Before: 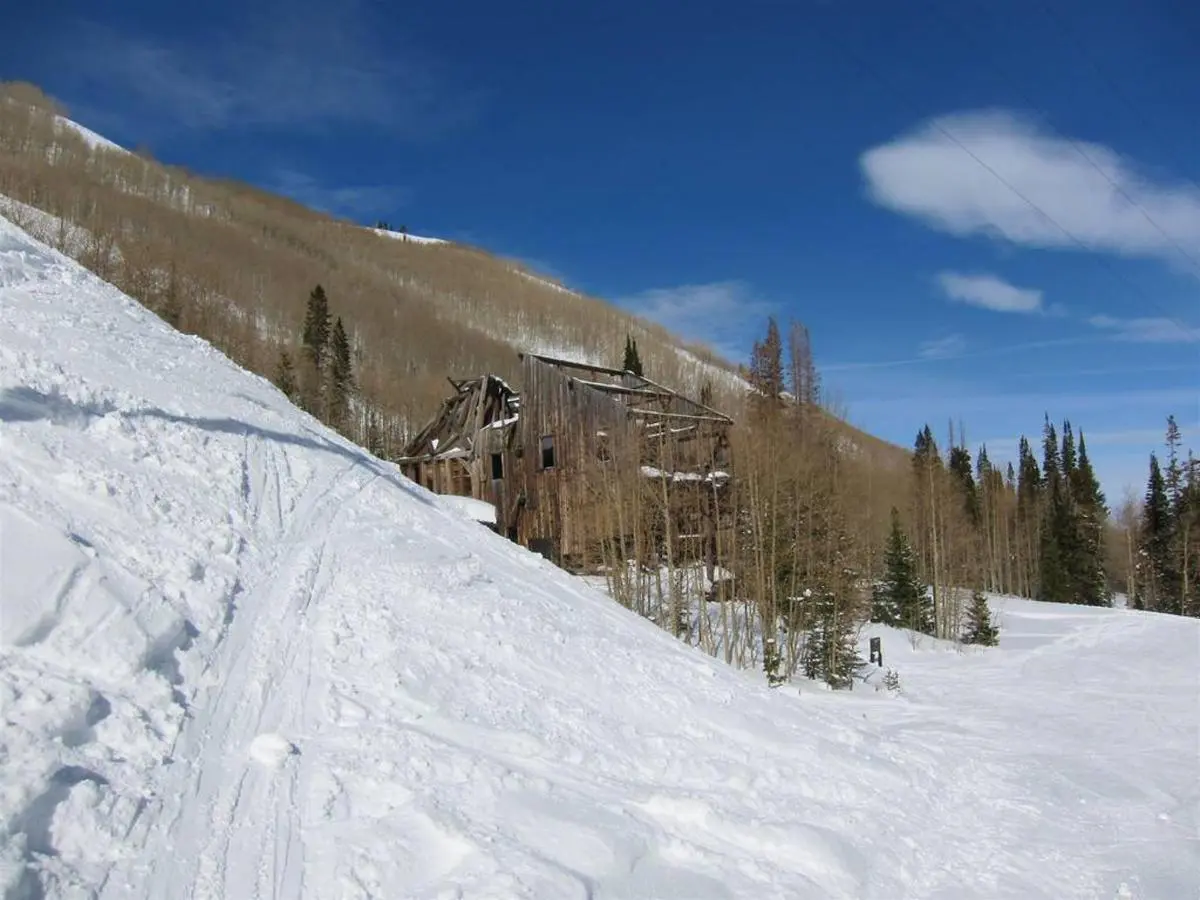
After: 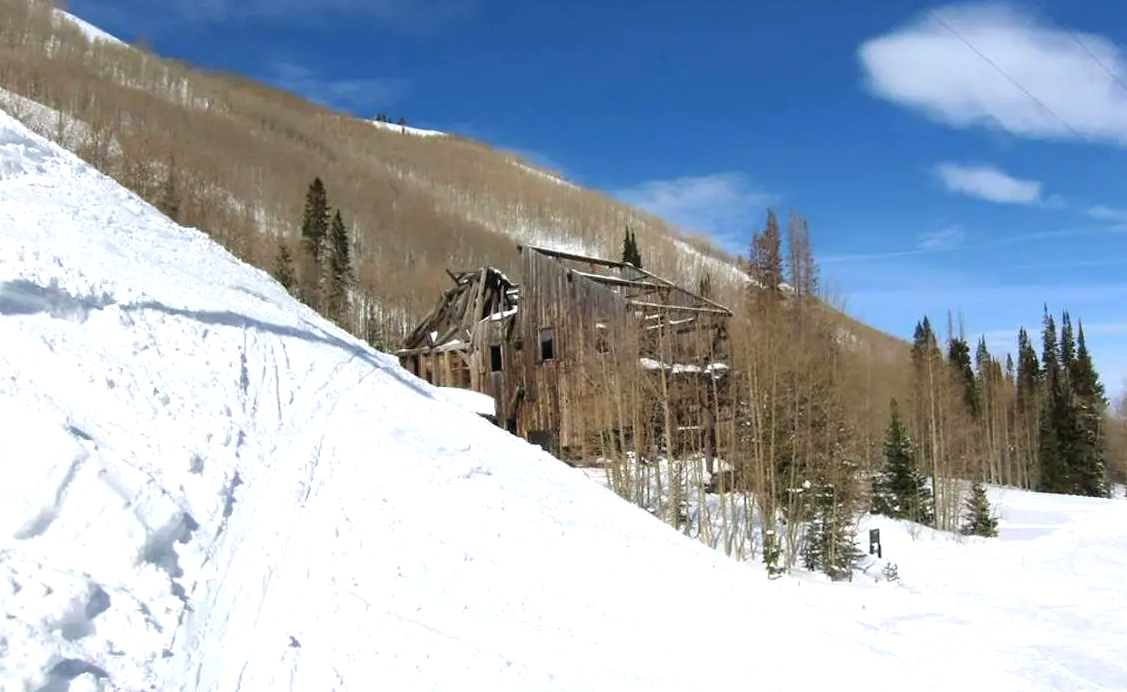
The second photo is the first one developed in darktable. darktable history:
tone equalizer: -8 EV -0.785 EV, -7 EV -0.686 EV, -6 EV -0.617 EV, -5 EV -0.375 EV, -3 EV 0.381 EV, -2 EV 0.6 EV, -1 EV 0.687 EV, +0 EV 0.734 EV
crop and rotate: angle 0.111°, top 11.919%, right 5.8%, bottom 10.912%
shadows and highlights: shadows 25.77, highlights -23.93
